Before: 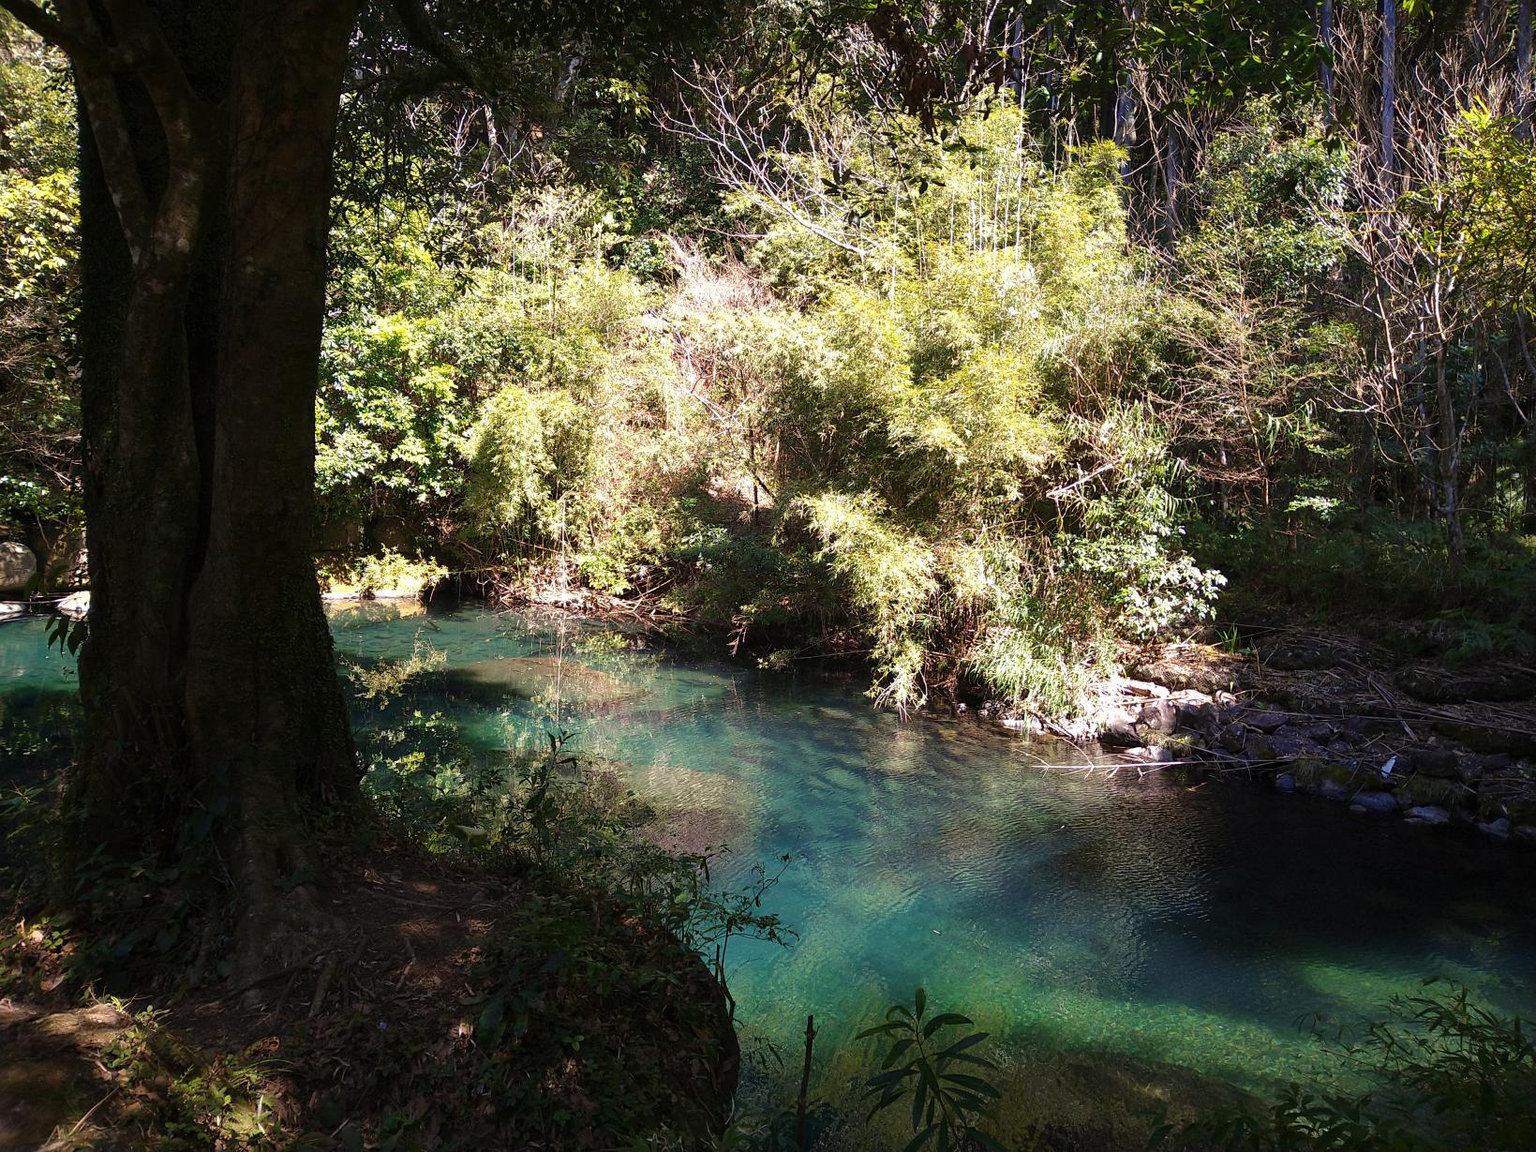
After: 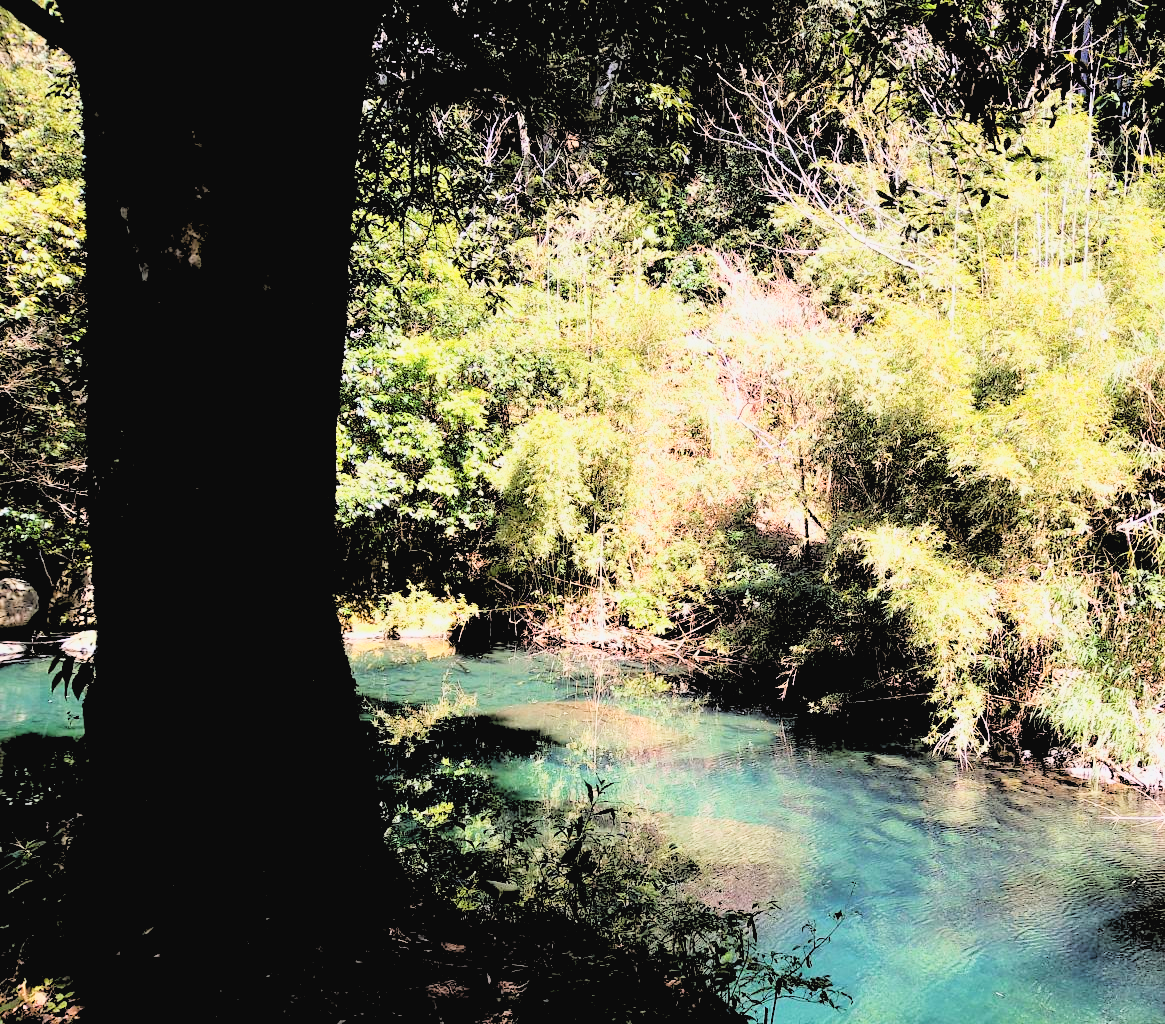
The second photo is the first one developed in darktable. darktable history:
contrast brightness saturation: contrast -0.08, brightness -0.04, saturation -0.11
exposure: exposure 0.191 EV, compensate highlight preservation false
crop: right 28.885%, bottom 16.626%
rgb levels: levels [[0.027, 0.429, 0.996], [0, 0.5, 1], [0, 0.5, 1]]
base curve: curves: ch0 [(0, 0) (0.028, 0.03) (0.121, 0.232) (0.46, 0.748) (0.859, 0.968) (1, 1)]
